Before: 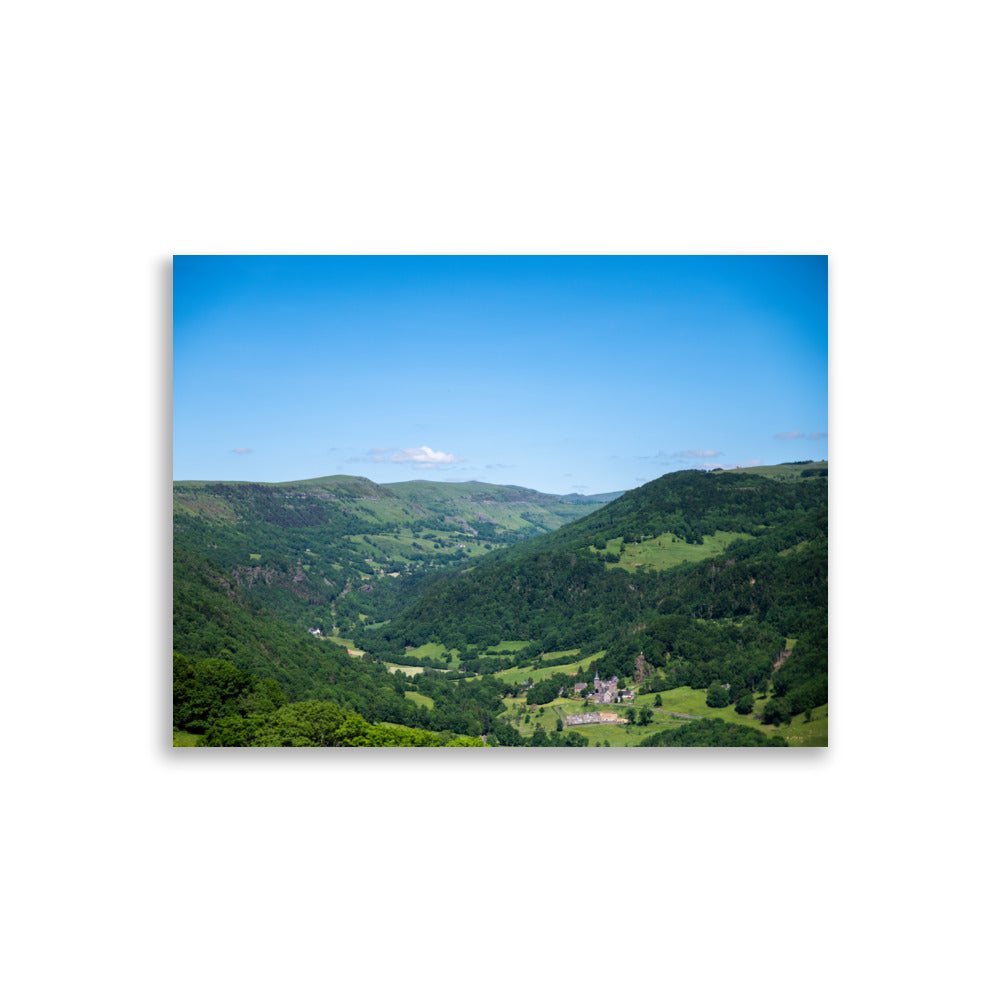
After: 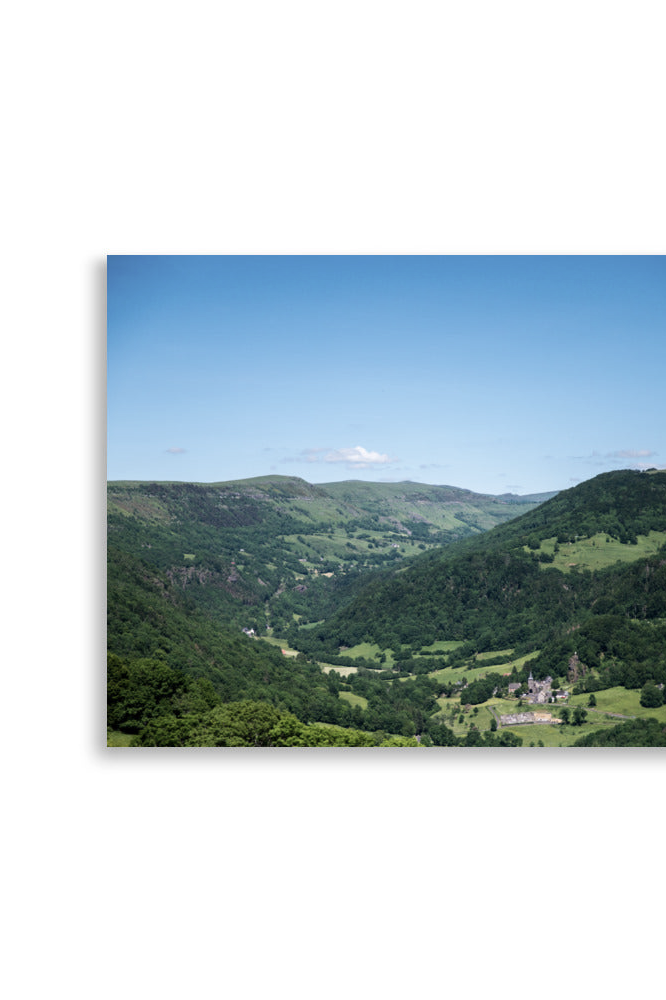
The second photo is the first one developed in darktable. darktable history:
contrast brightness saturation: contrast 0.1, saturation -0.3
crop and rotate: left 6.617%, right 26.717%
